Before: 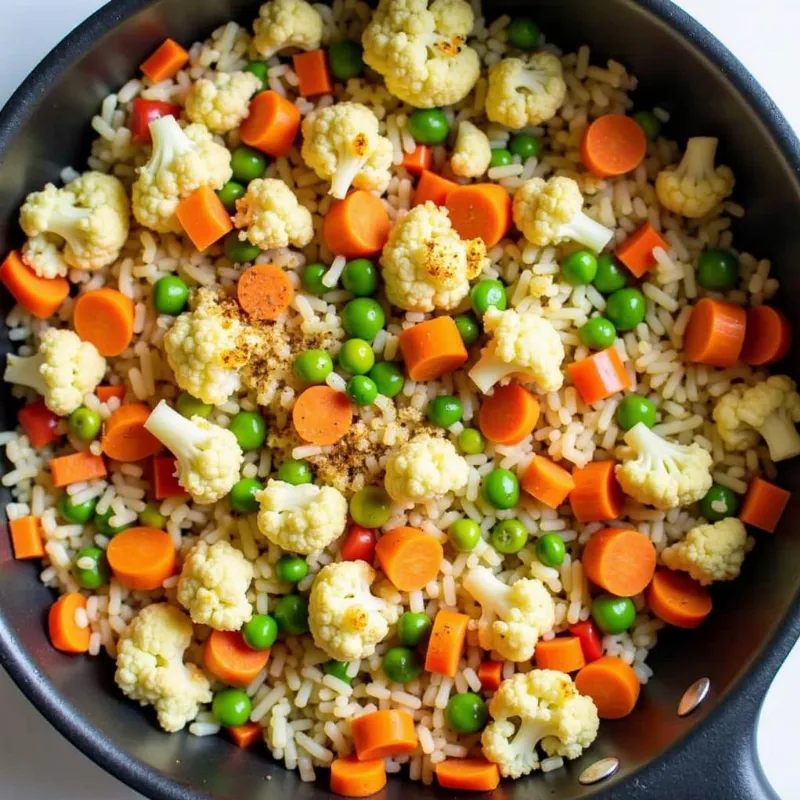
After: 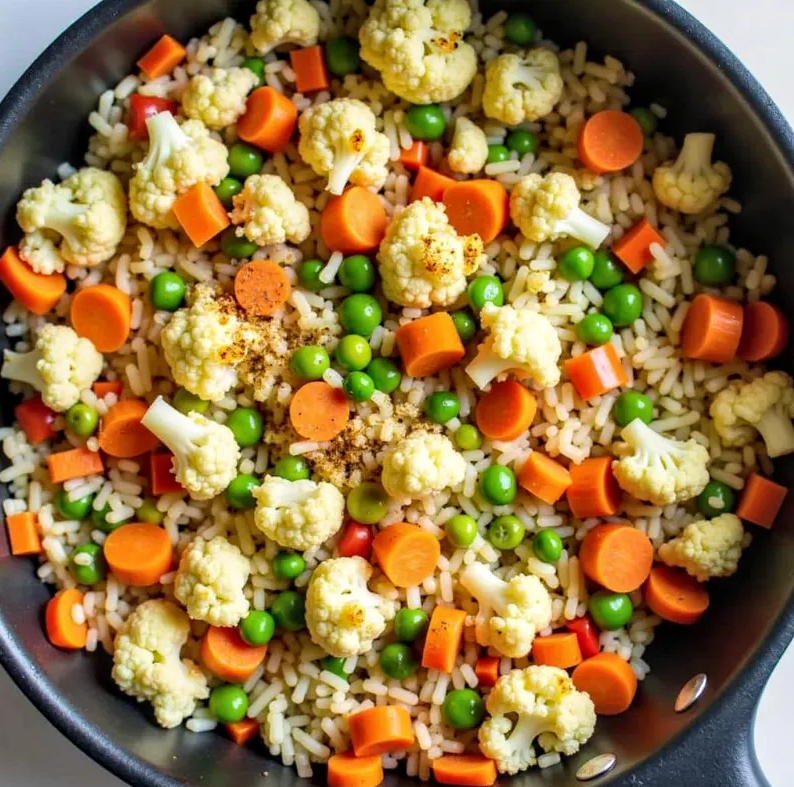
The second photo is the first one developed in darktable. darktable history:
local contrast: on, module defaults
crop: left 0.478%, top 0.611%, right 0.208%, bottom 0.902%
sharpen: radius 5.31, amount 0.313, threshold 26.749
